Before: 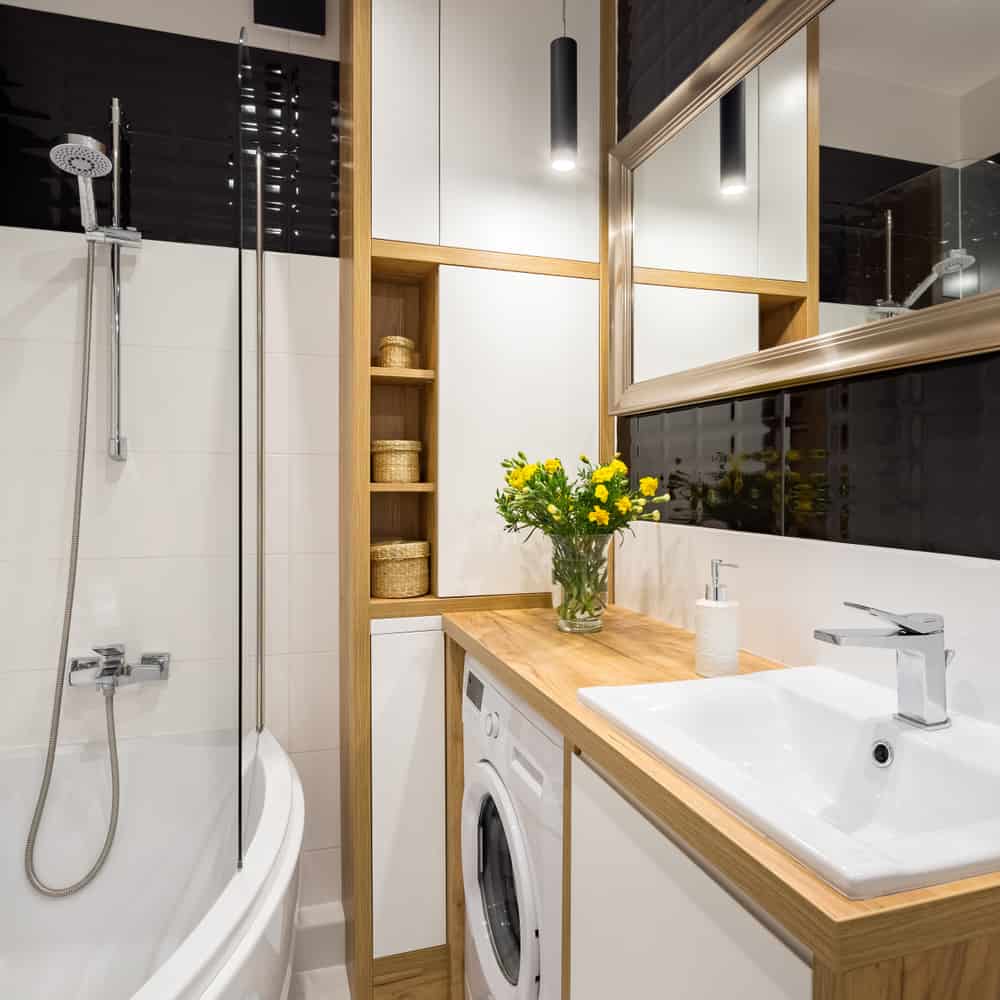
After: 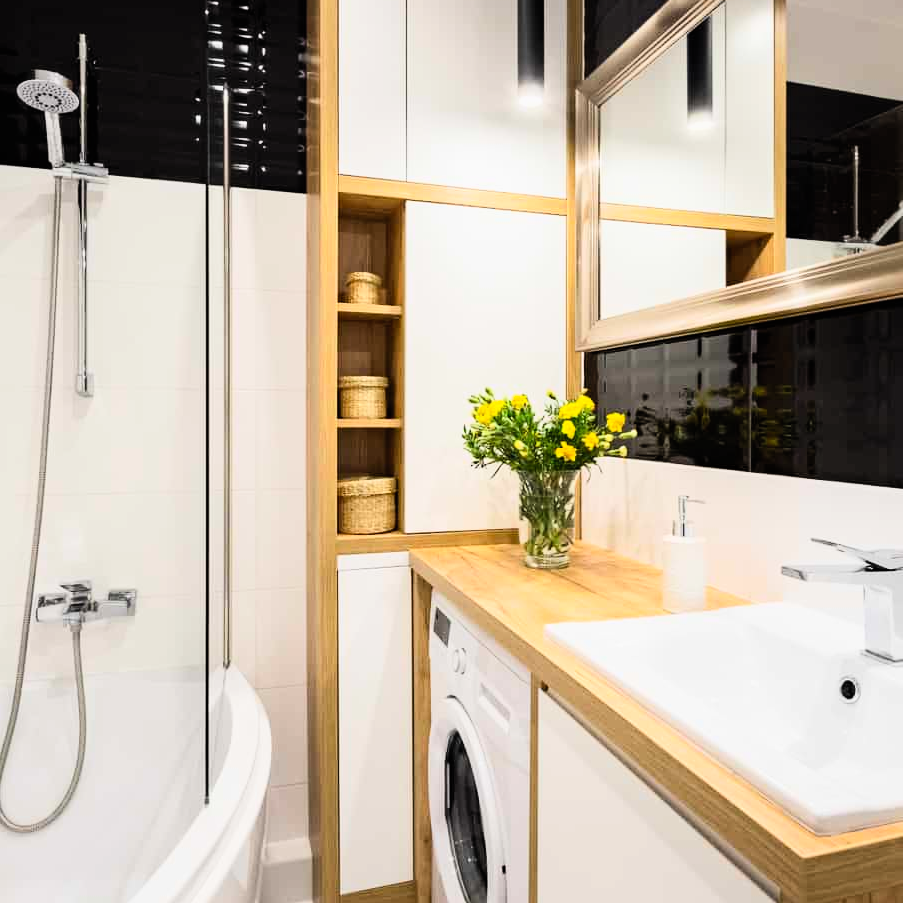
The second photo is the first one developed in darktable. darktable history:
contrast brightness saturation: contrast 0.2, brightness 0.16, saturation 0.22
crop: left 3.305%, top 6.436%, right 6.389%, bottom 3.258%
filmic rgb: black relative exposure -8.07 EV, white relative exposure 3 EV, hardness 5.35, contrast 1.25
